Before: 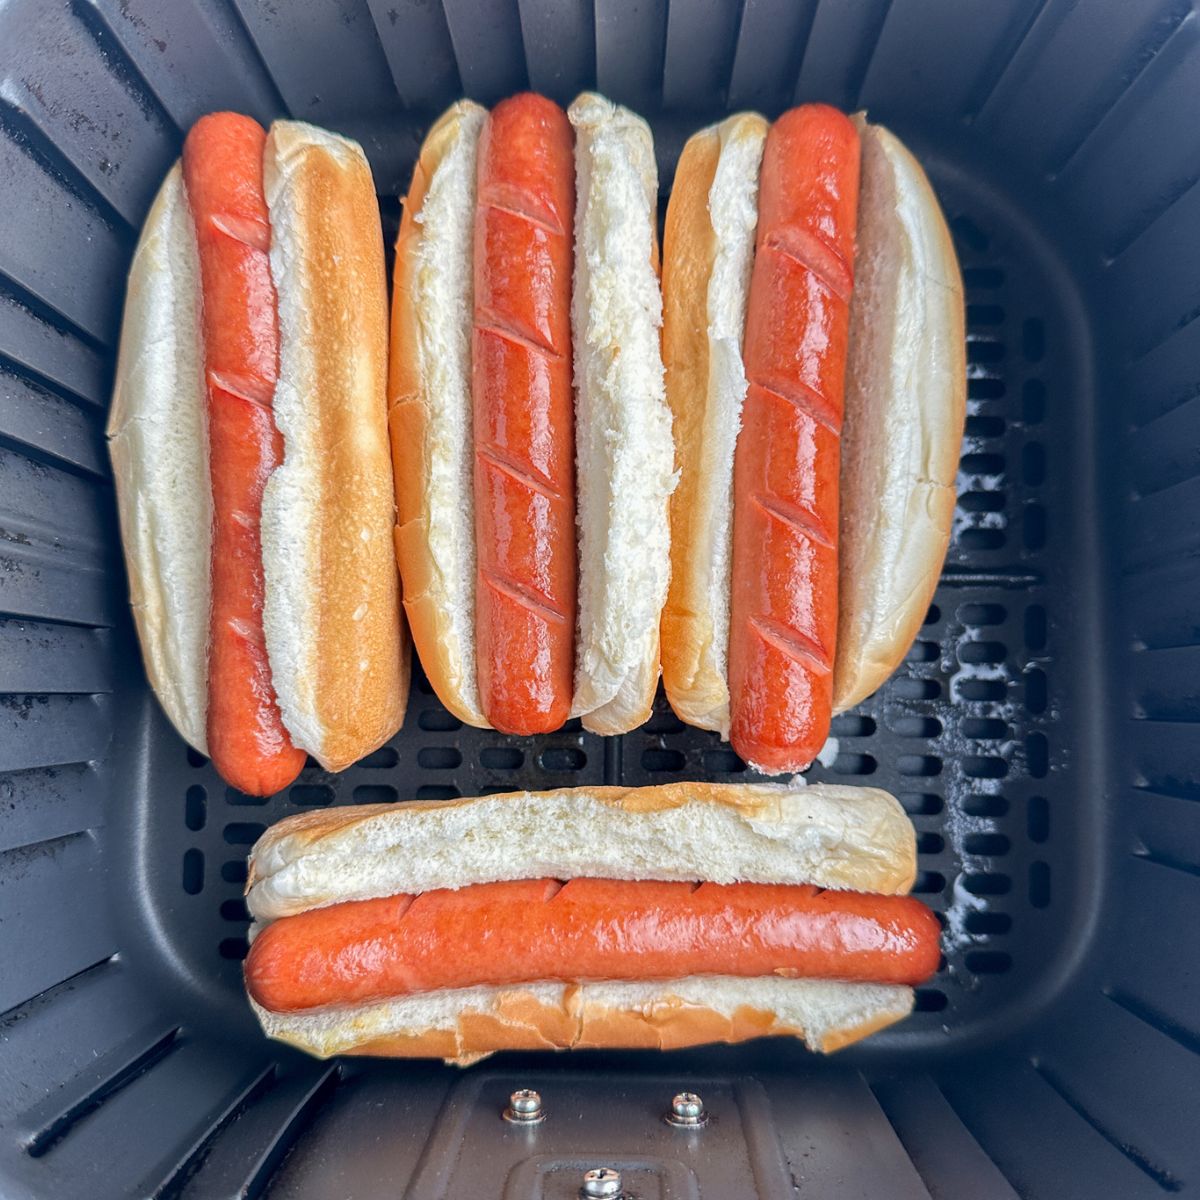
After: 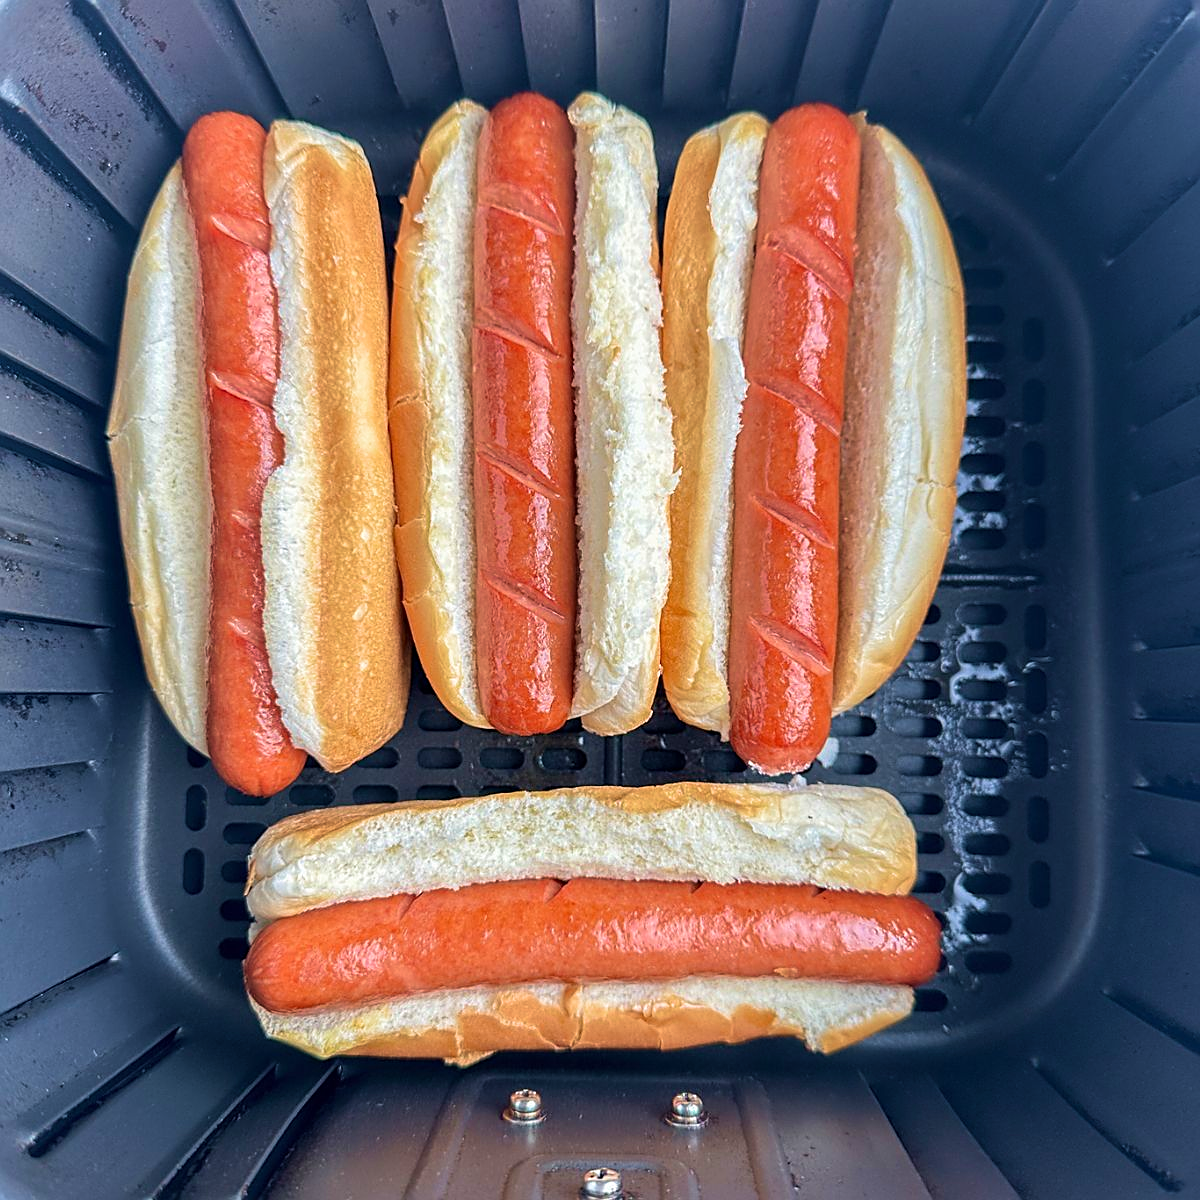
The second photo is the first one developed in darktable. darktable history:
sharpen: on, module defaults
velvia: strength 50%
